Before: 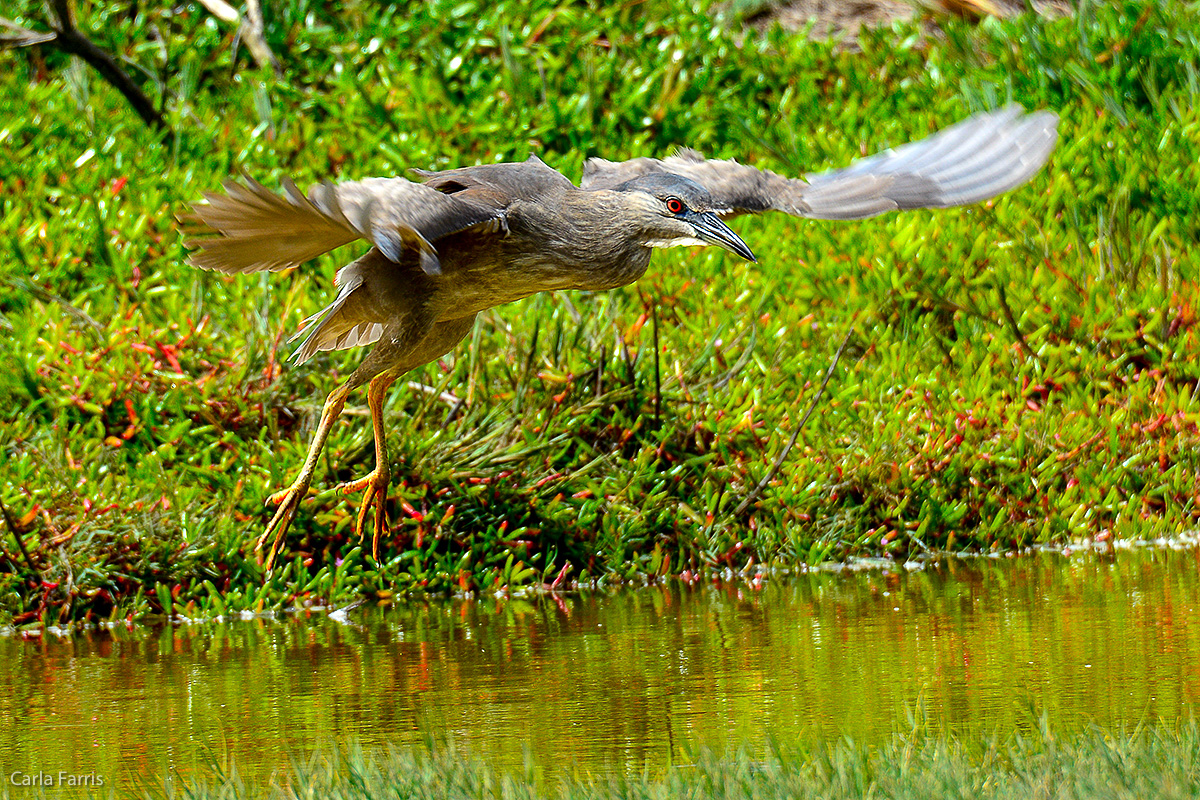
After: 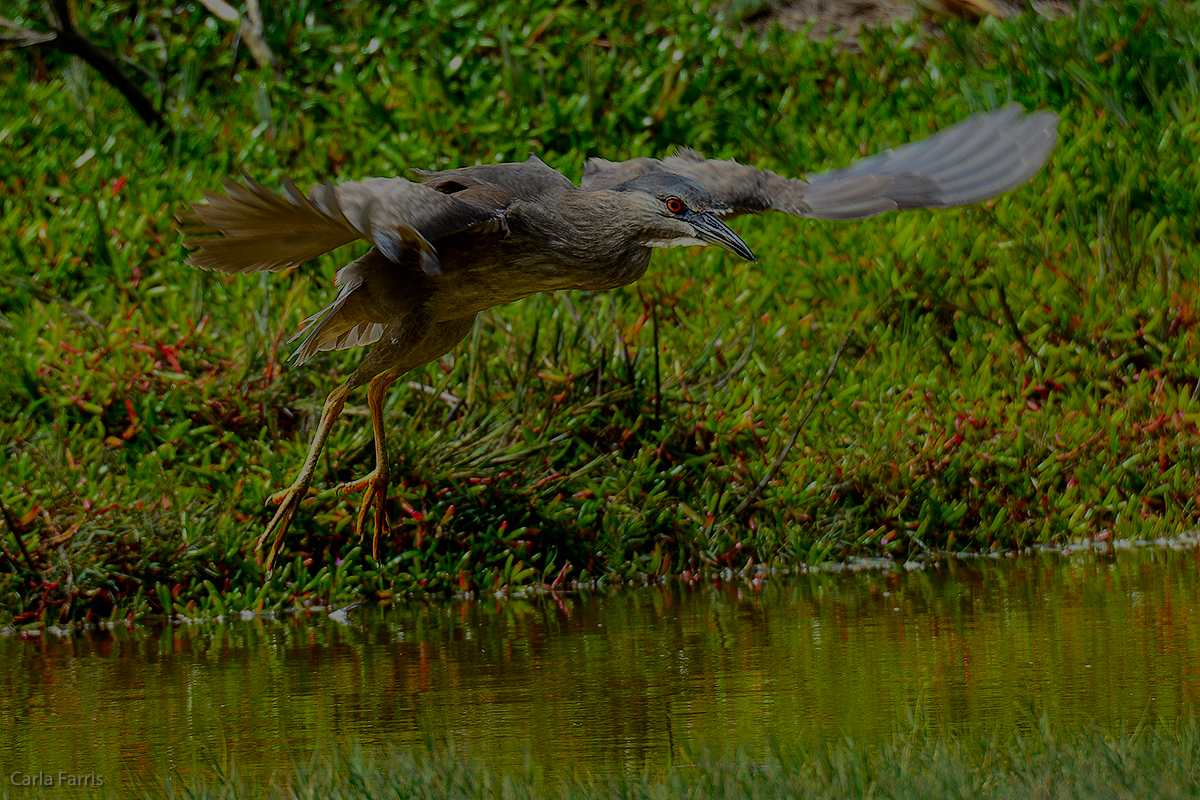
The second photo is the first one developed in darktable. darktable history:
tone equalizer: -8 EV -1.99 EV, -7 EV -1.97 EV, -6 EV -1.98 EV, -5 EV -1.99 EV, -4 EV -1.97 EV, -3 EV -2 EV, -2 EV -1.99 EV, -1 EV -1.63 EV, +0 EV -1.98 EV
shadows and highlights: radius 122.53, shadows 21.58, white point adjustment -9.65, highlights -13.6, soften with gaussian
